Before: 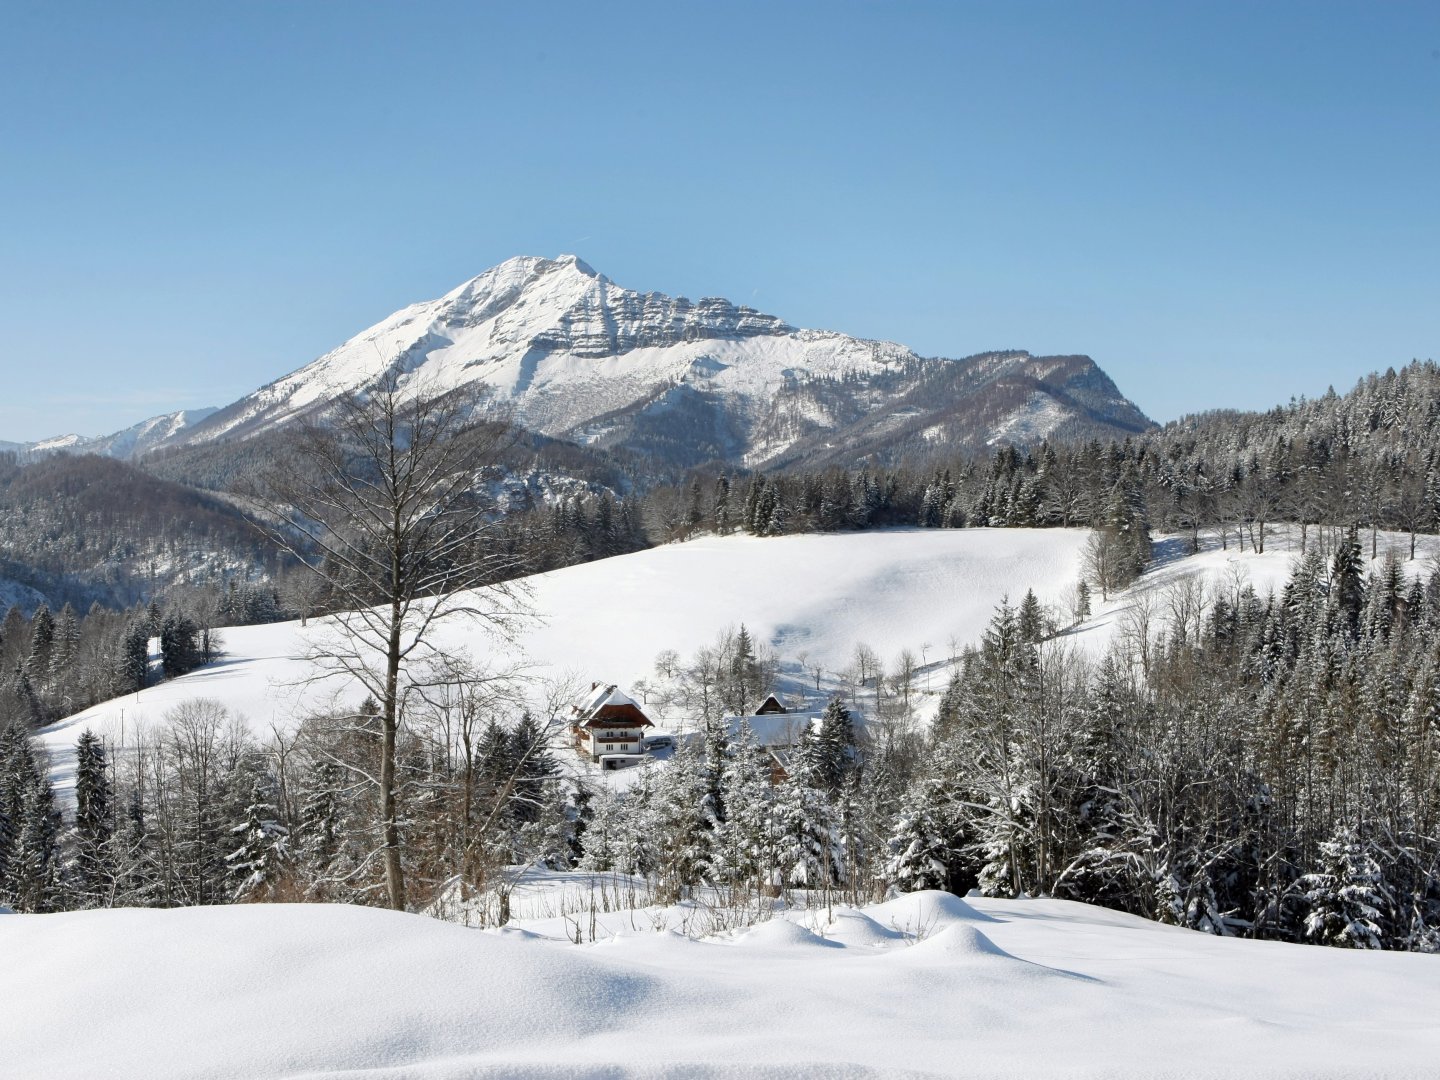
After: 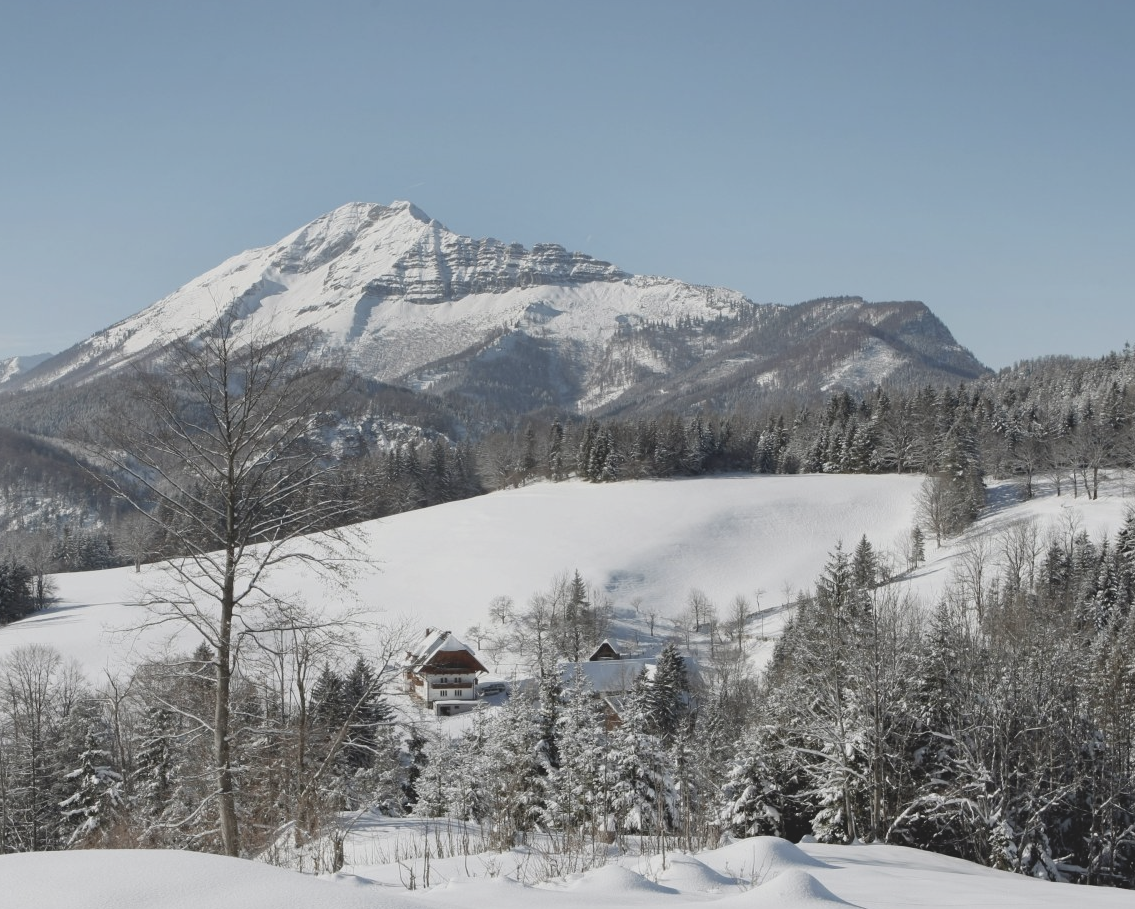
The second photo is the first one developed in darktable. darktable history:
crop: left 11.556%, top 5.085%, right 9.581%, bottom 10.699%
contrast brightness saturation: contrast -0.241, saturation -0.427
